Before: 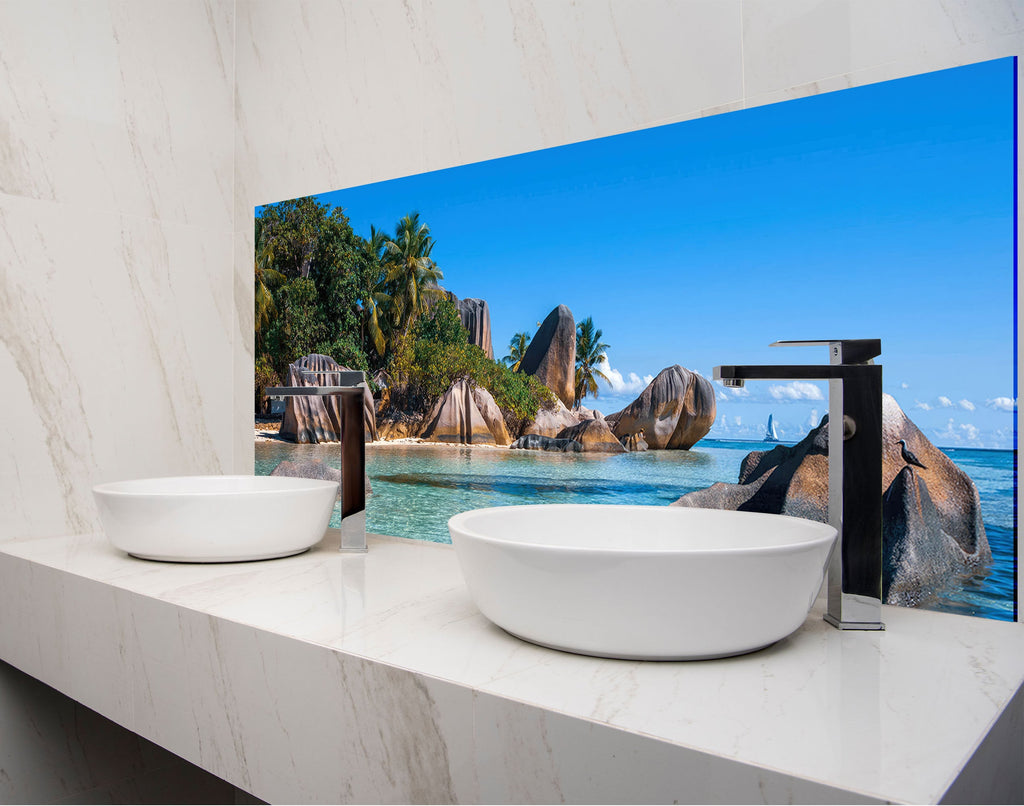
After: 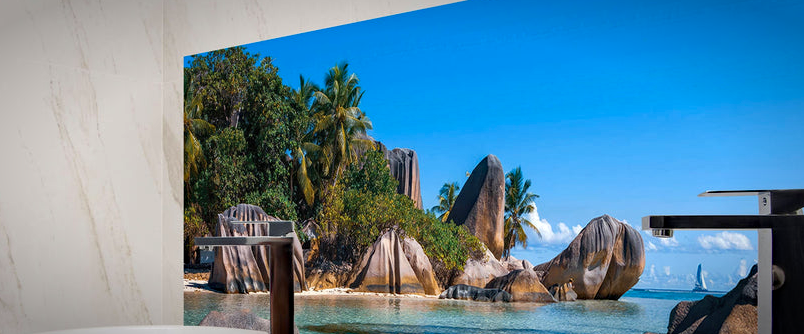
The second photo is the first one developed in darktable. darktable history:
vignetting: saturation 0, automatic ratio true, unbound false
crop: left 6.952%, top 18.67%, right 14.465%, bottom 39.772%
haze removal: compatibility mode true, adaptive false
